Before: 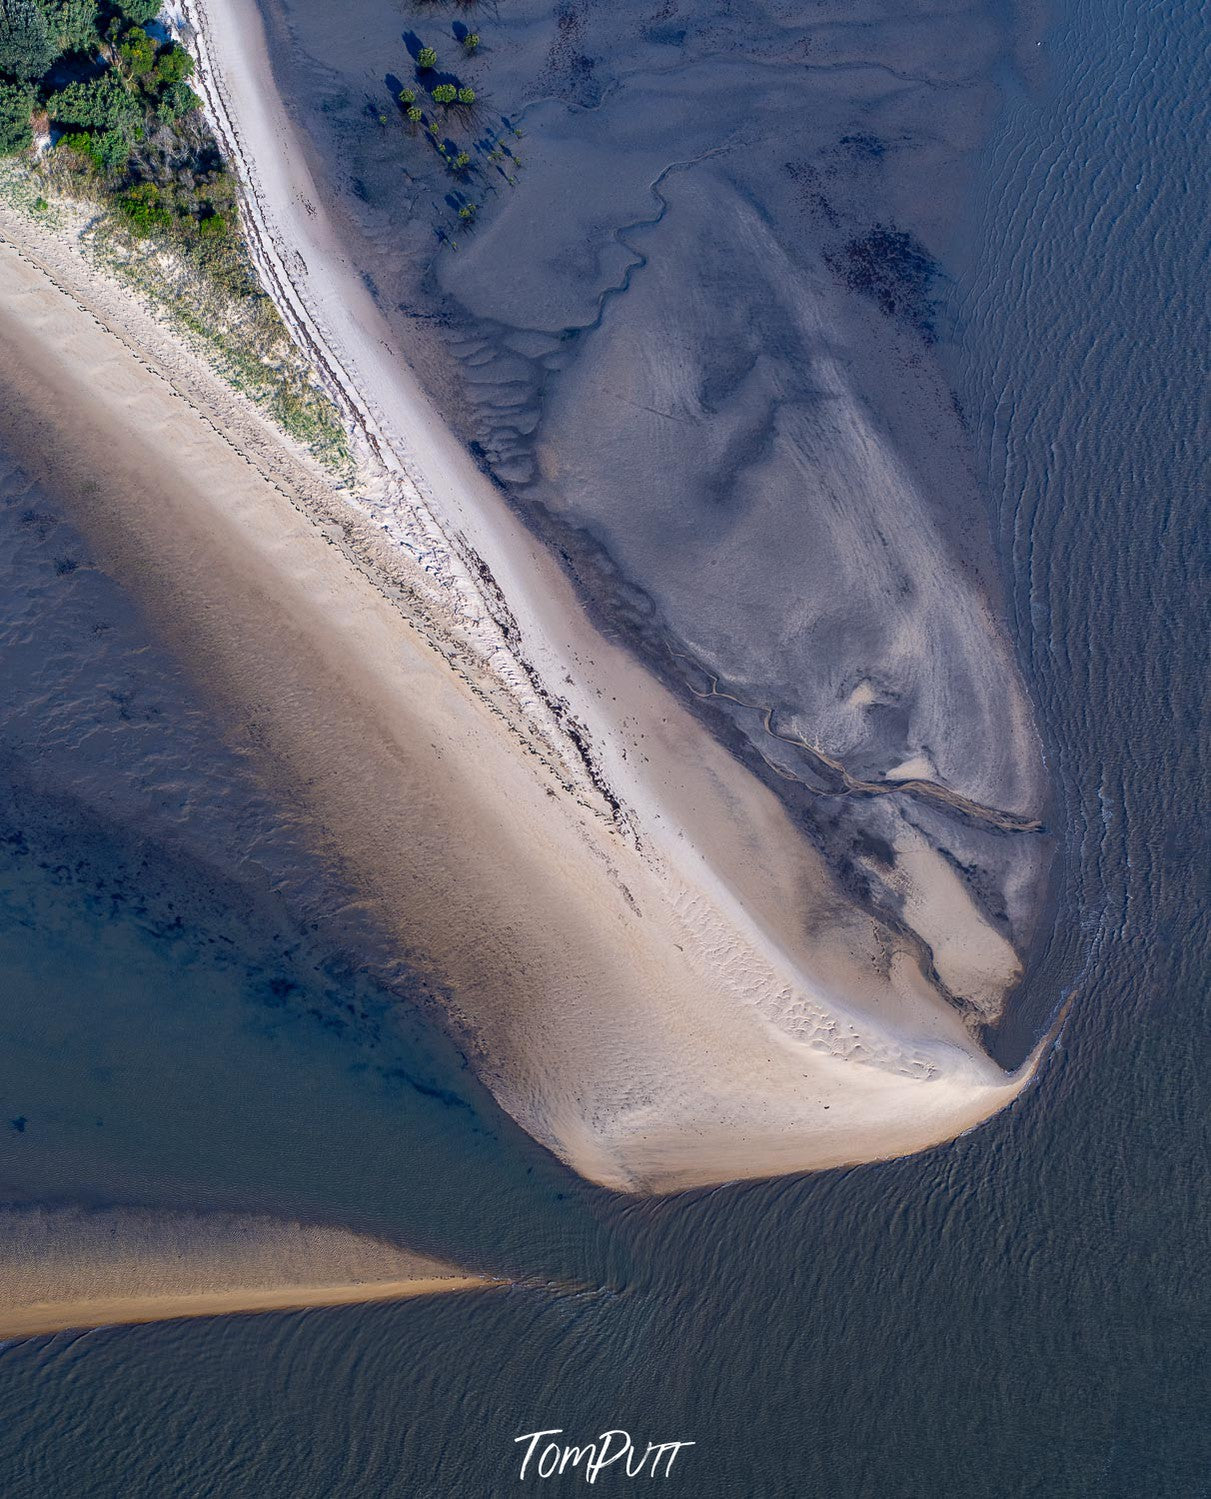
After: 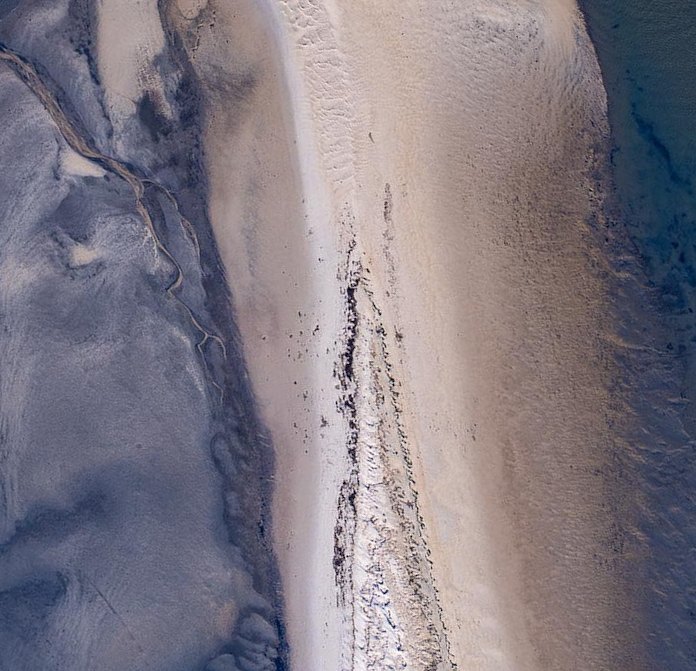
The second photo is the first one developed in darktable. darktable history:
crop and rotate: angle 148.21°, left 9.201%, top 15.559%, right 4.411%, bottom 17.167%
